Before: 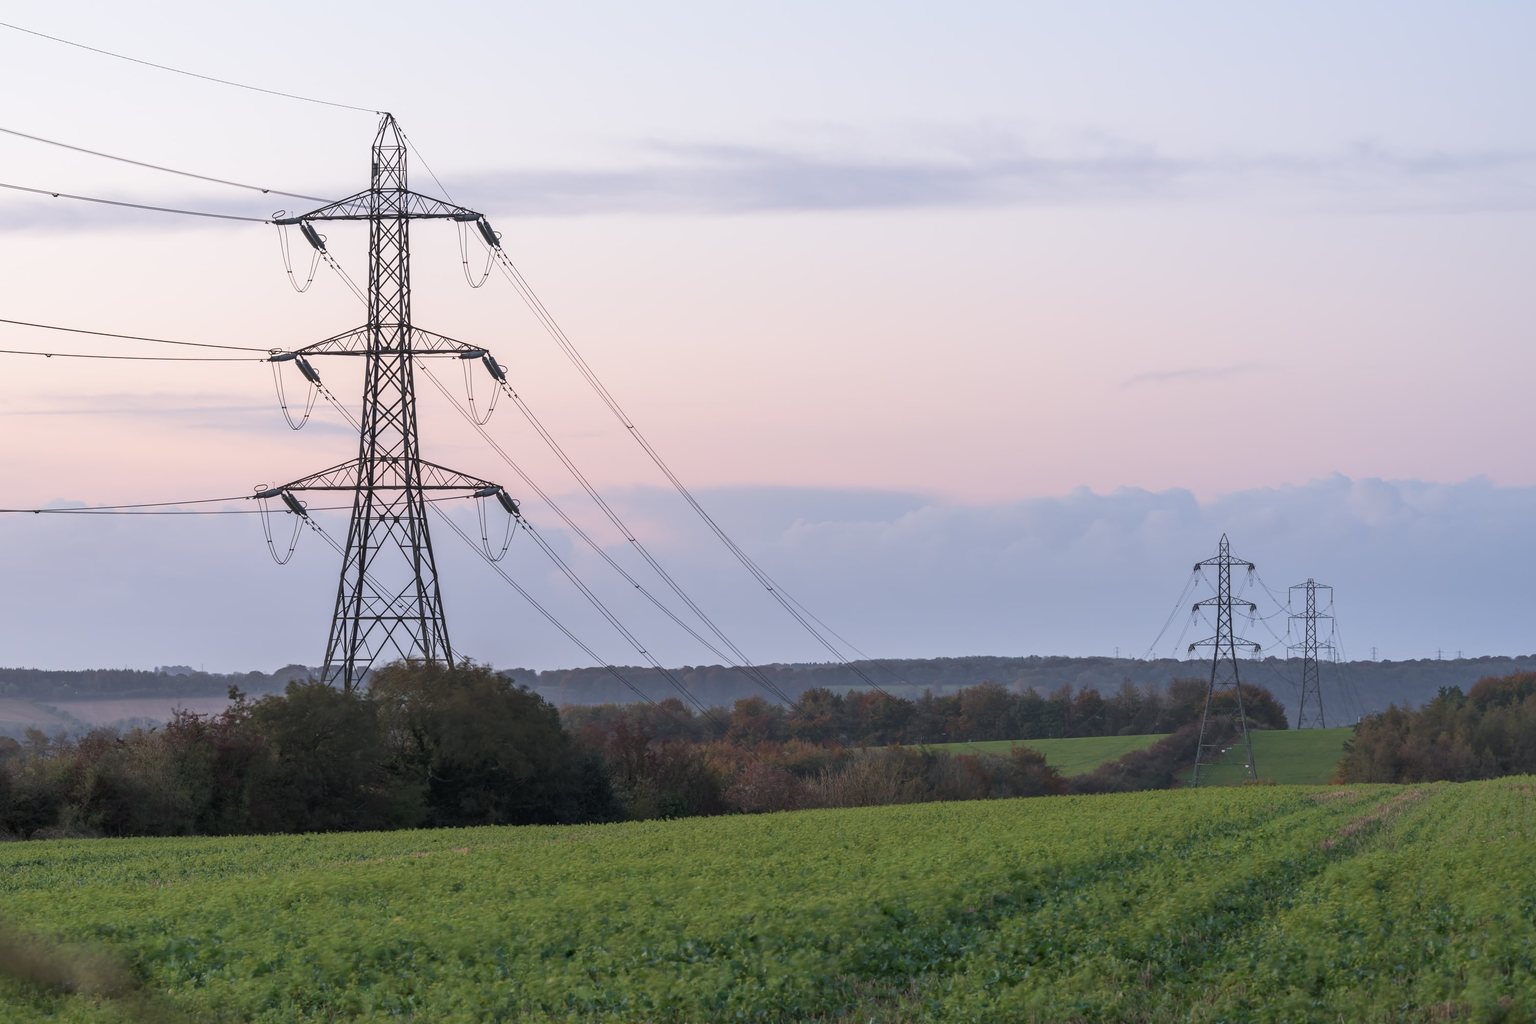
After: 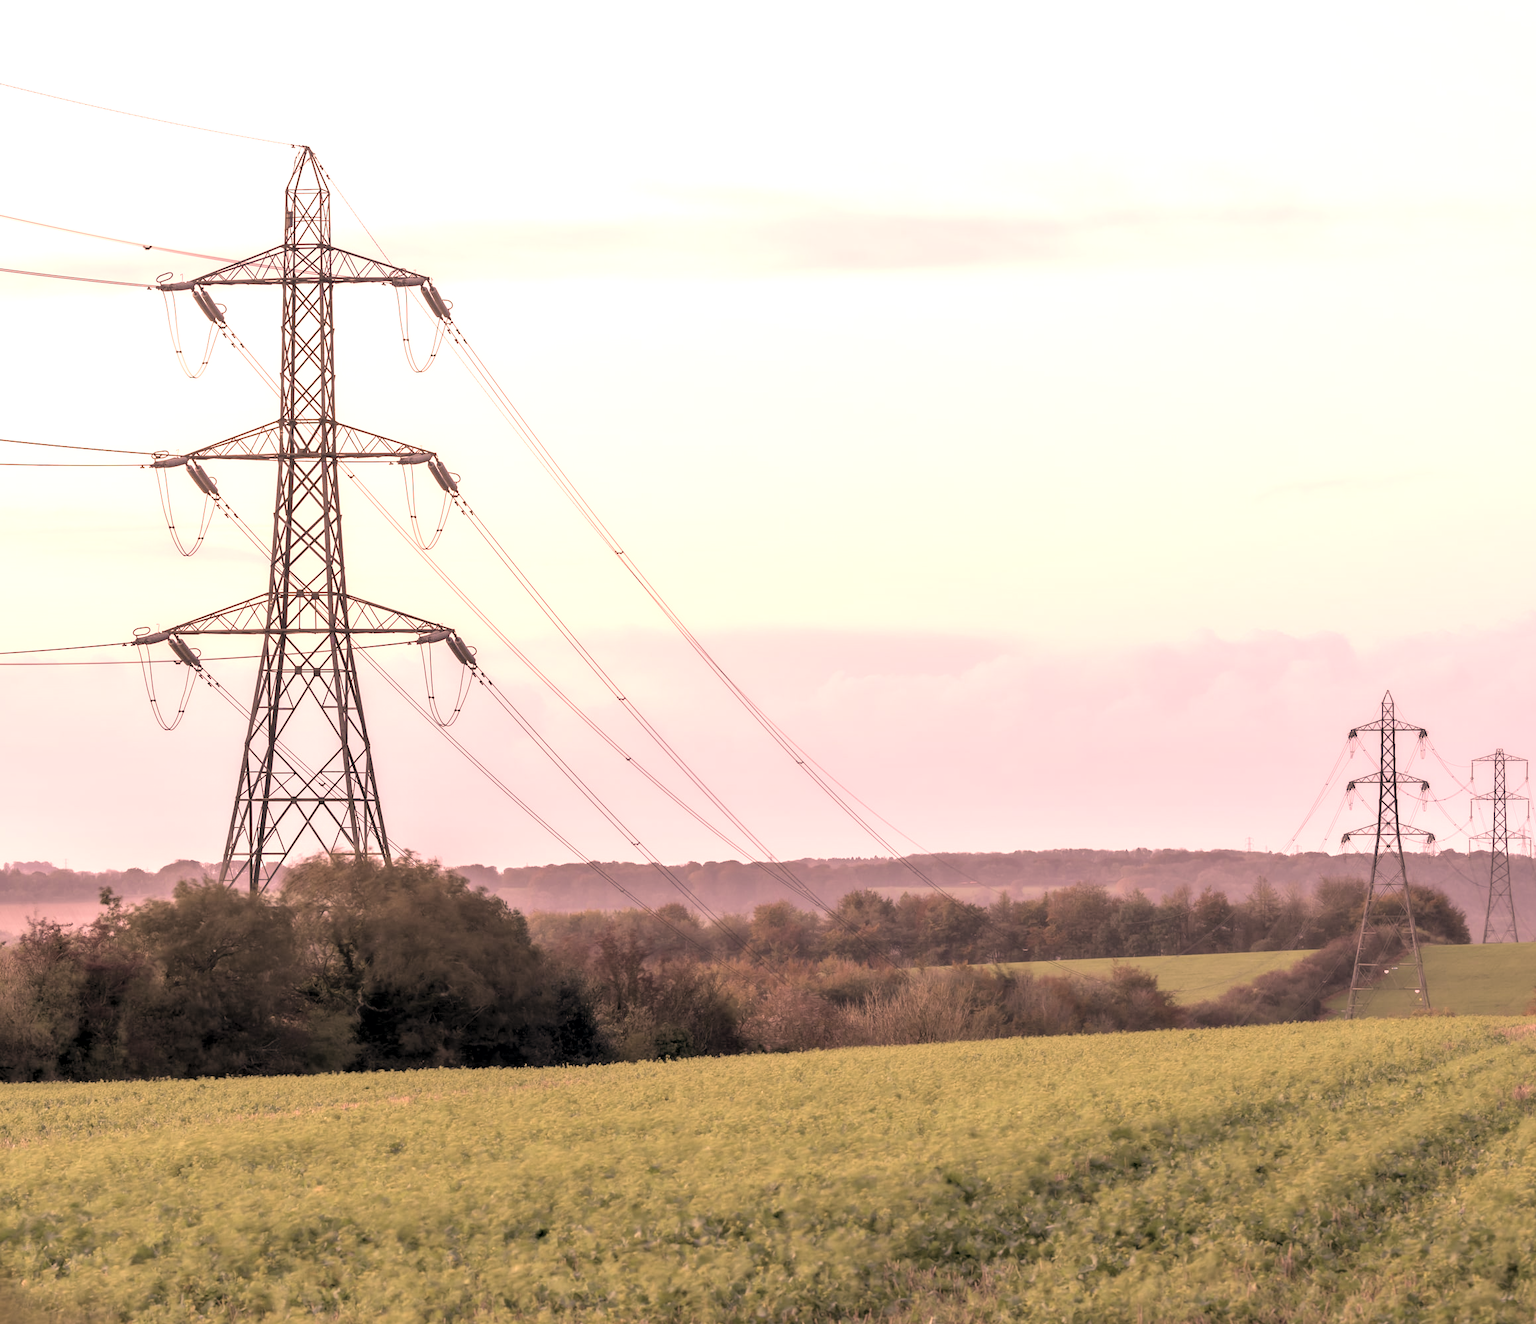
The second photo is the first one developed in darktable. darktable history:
velvia: strength 40.36%
exposure: exposure 0.196 EV, compensate exposure bias true, compensate highlight preservation false
color correction: highlights a* 20.84, highlights b* 19.67
contrast brightness saturation: brightness 0.189, saturation -0.483
tone equalizer: -8 EV -0.755 EV, -7 EV -0.683 EV, -6 EV -0.634 EV, -5 EV -0.42 EV, -3 EV 0.398 EV, -2 EV 0.6 EV, -1 EV 0.698 EV, +0 EV 0.772 EV
contrast equalizer: octaves 7, y [[0.514, 0.573, 0.581, 0.508, 0.5, 0.5], [0.5 ×6], [0.5 ×6], [0 ×6], [0 ×6]]
crop: left 9.873%, right 12.816%
